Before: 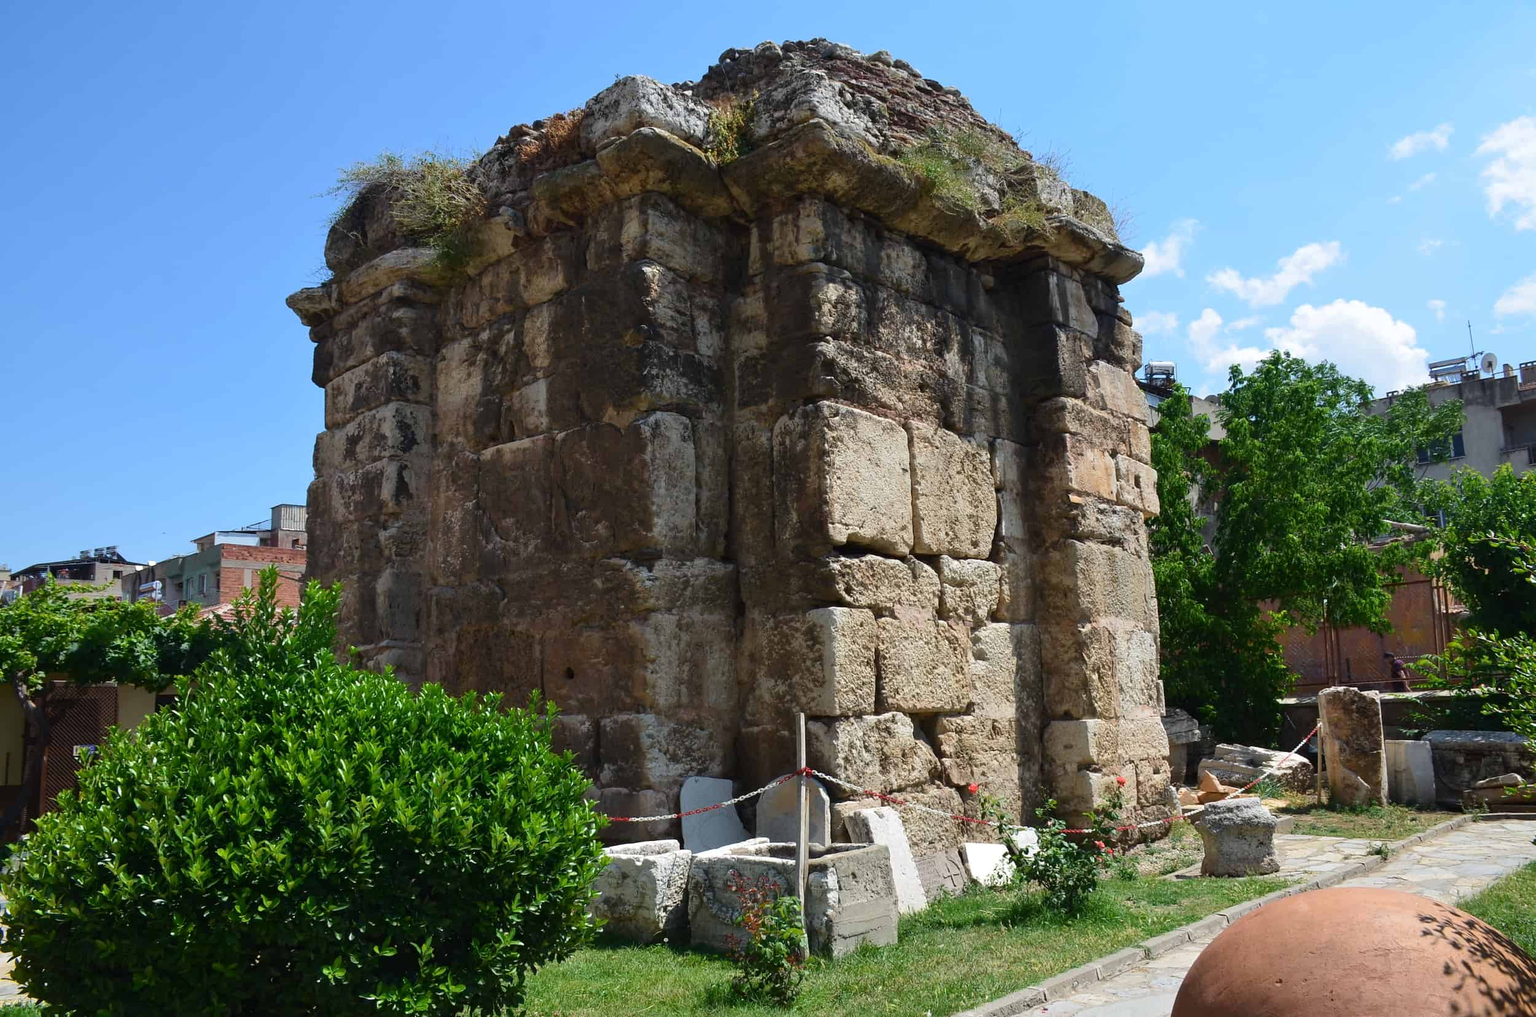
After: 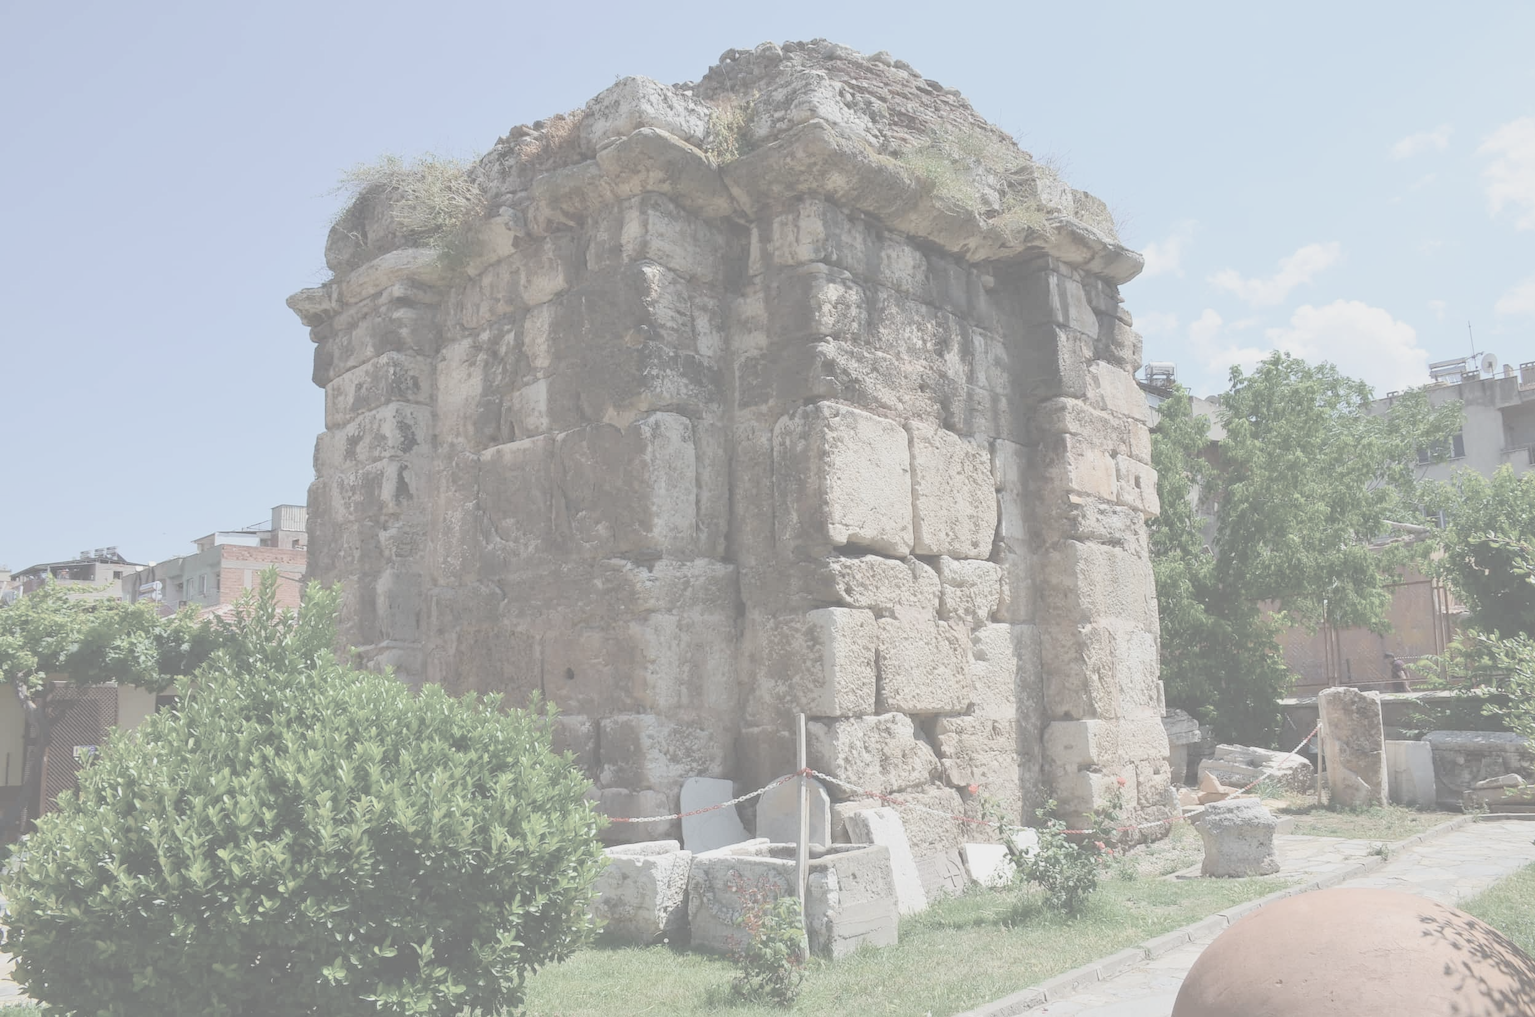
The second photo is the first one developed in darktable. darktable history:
velvia: on, module defaults
contrast brightness saturation: contrast -0.32, brightness 0.75, saturation -0.78
